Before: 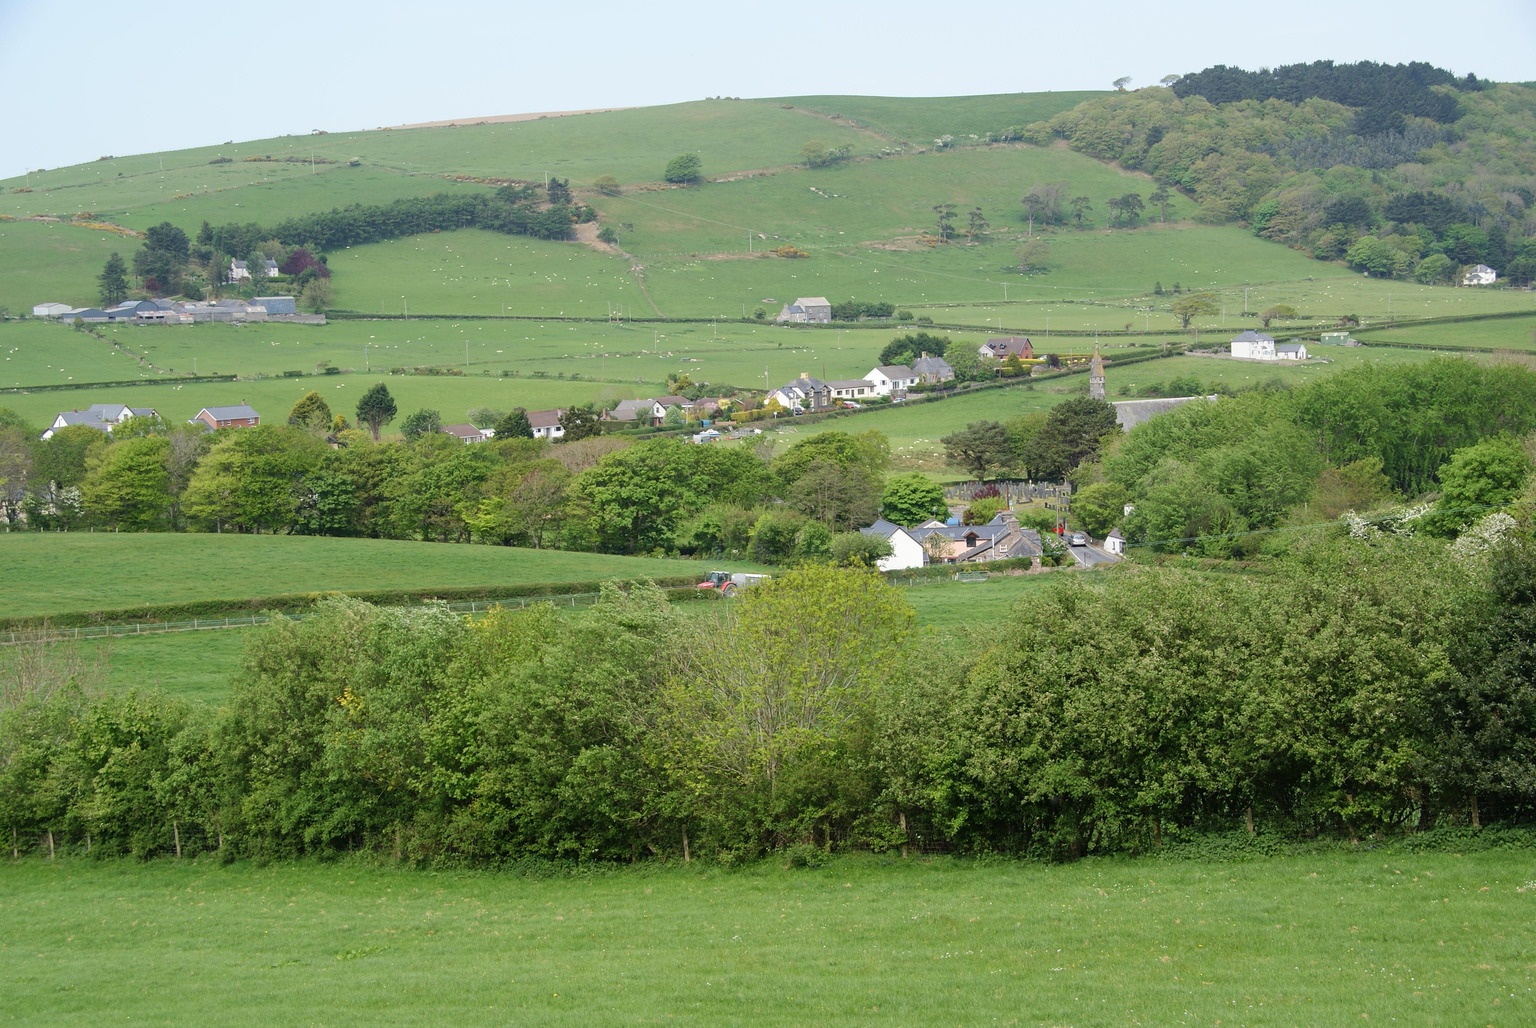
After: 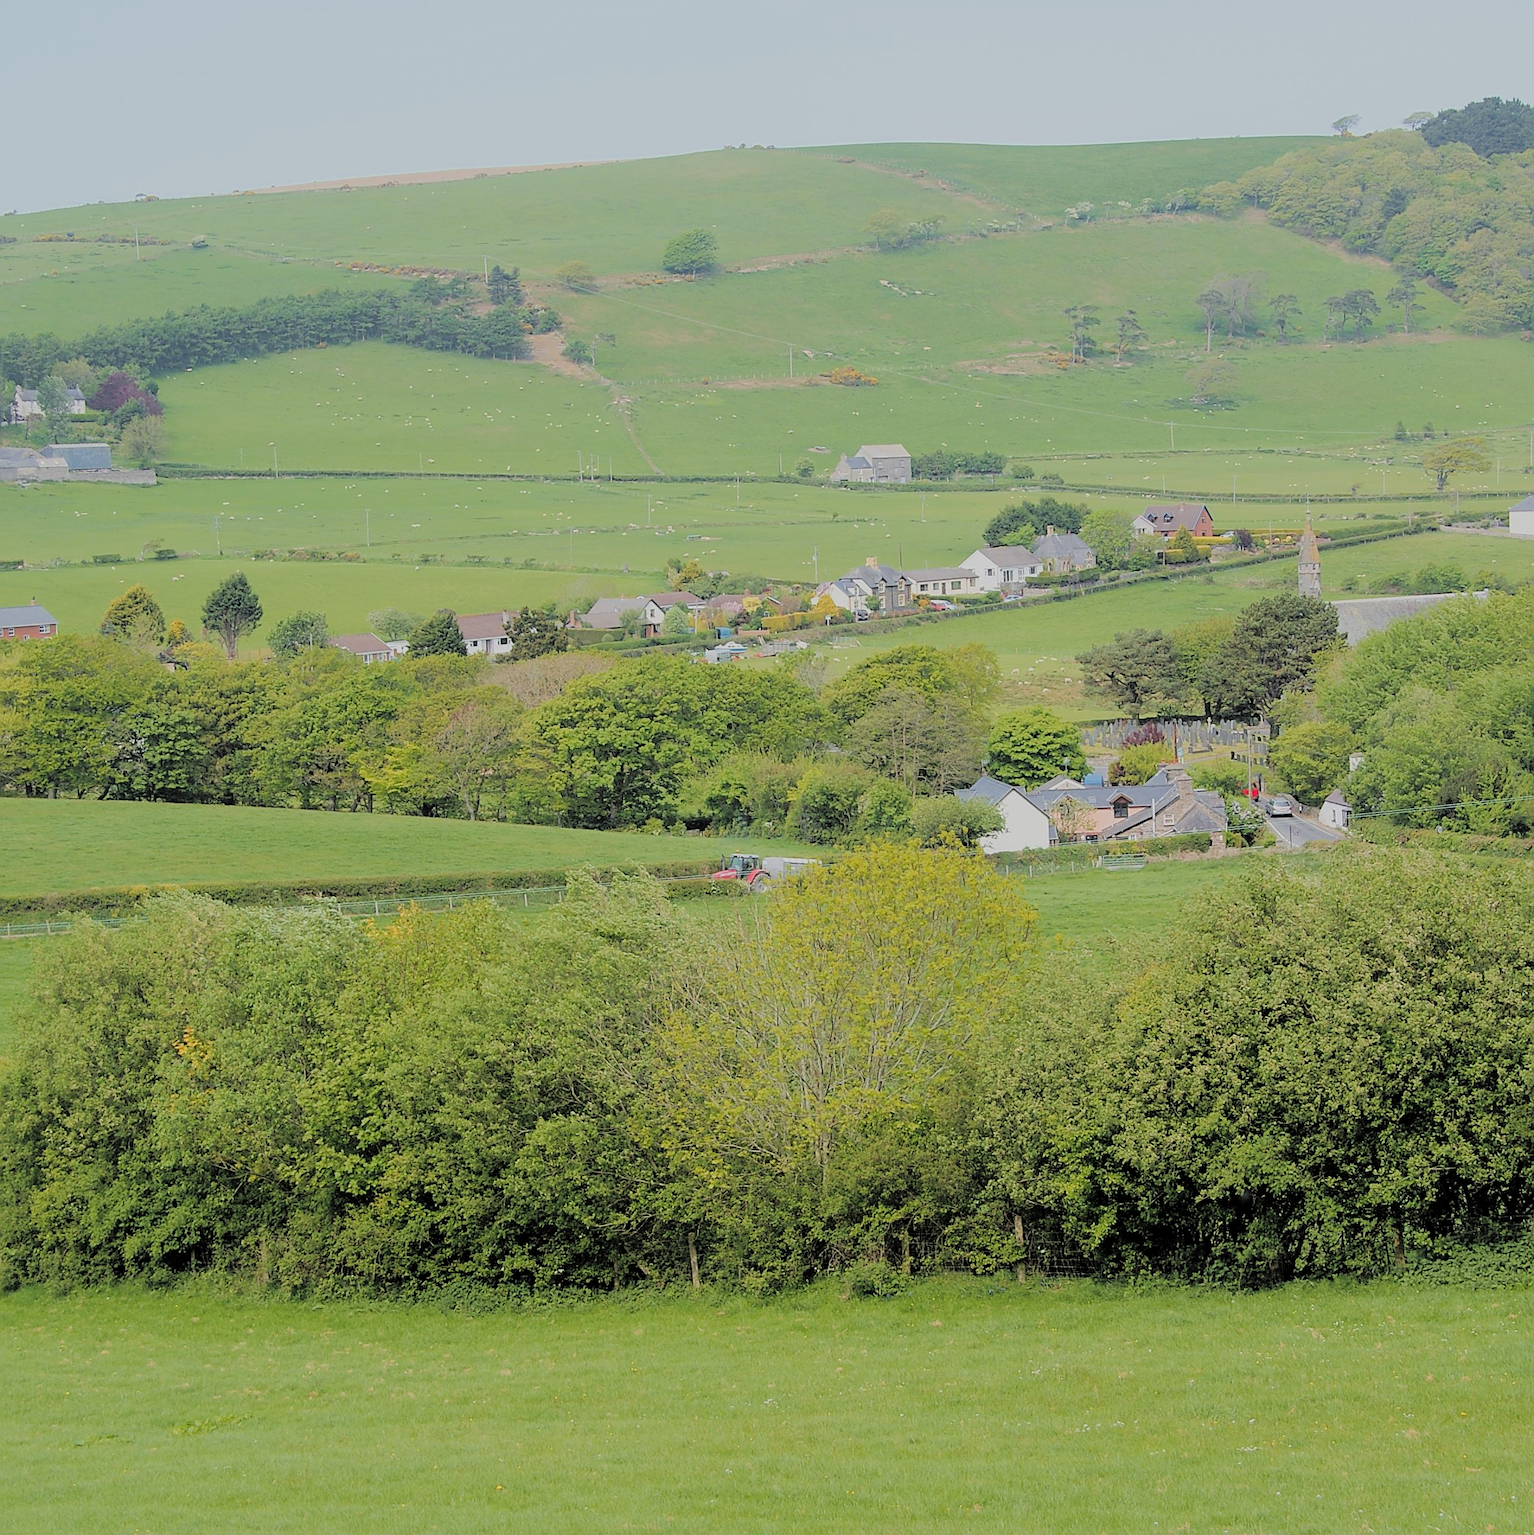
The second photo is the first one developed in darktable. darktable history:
crop and rotate: left 14.46%, right 18.689%
filmic rgb: middle gray luminance 3.53%, black relative exposure -5.94 EV, white relative exposure 6.38 EV, dynamic range scaling 22.24%, target black luminance 0%, hardness 2.31, latitude 45.62%, contrast 0.792, highlights saturation mix 99%, shadows ↔ highlights balance 0.133%
contrast brightness saturation: brightness 0.143
sharpen: amount 0.74
color zones: curves: ch1 [(0.239, 0.552) (0.75, 0.5)]; ch2 [(0.25, 0.462) (0.749, 0.457)]
